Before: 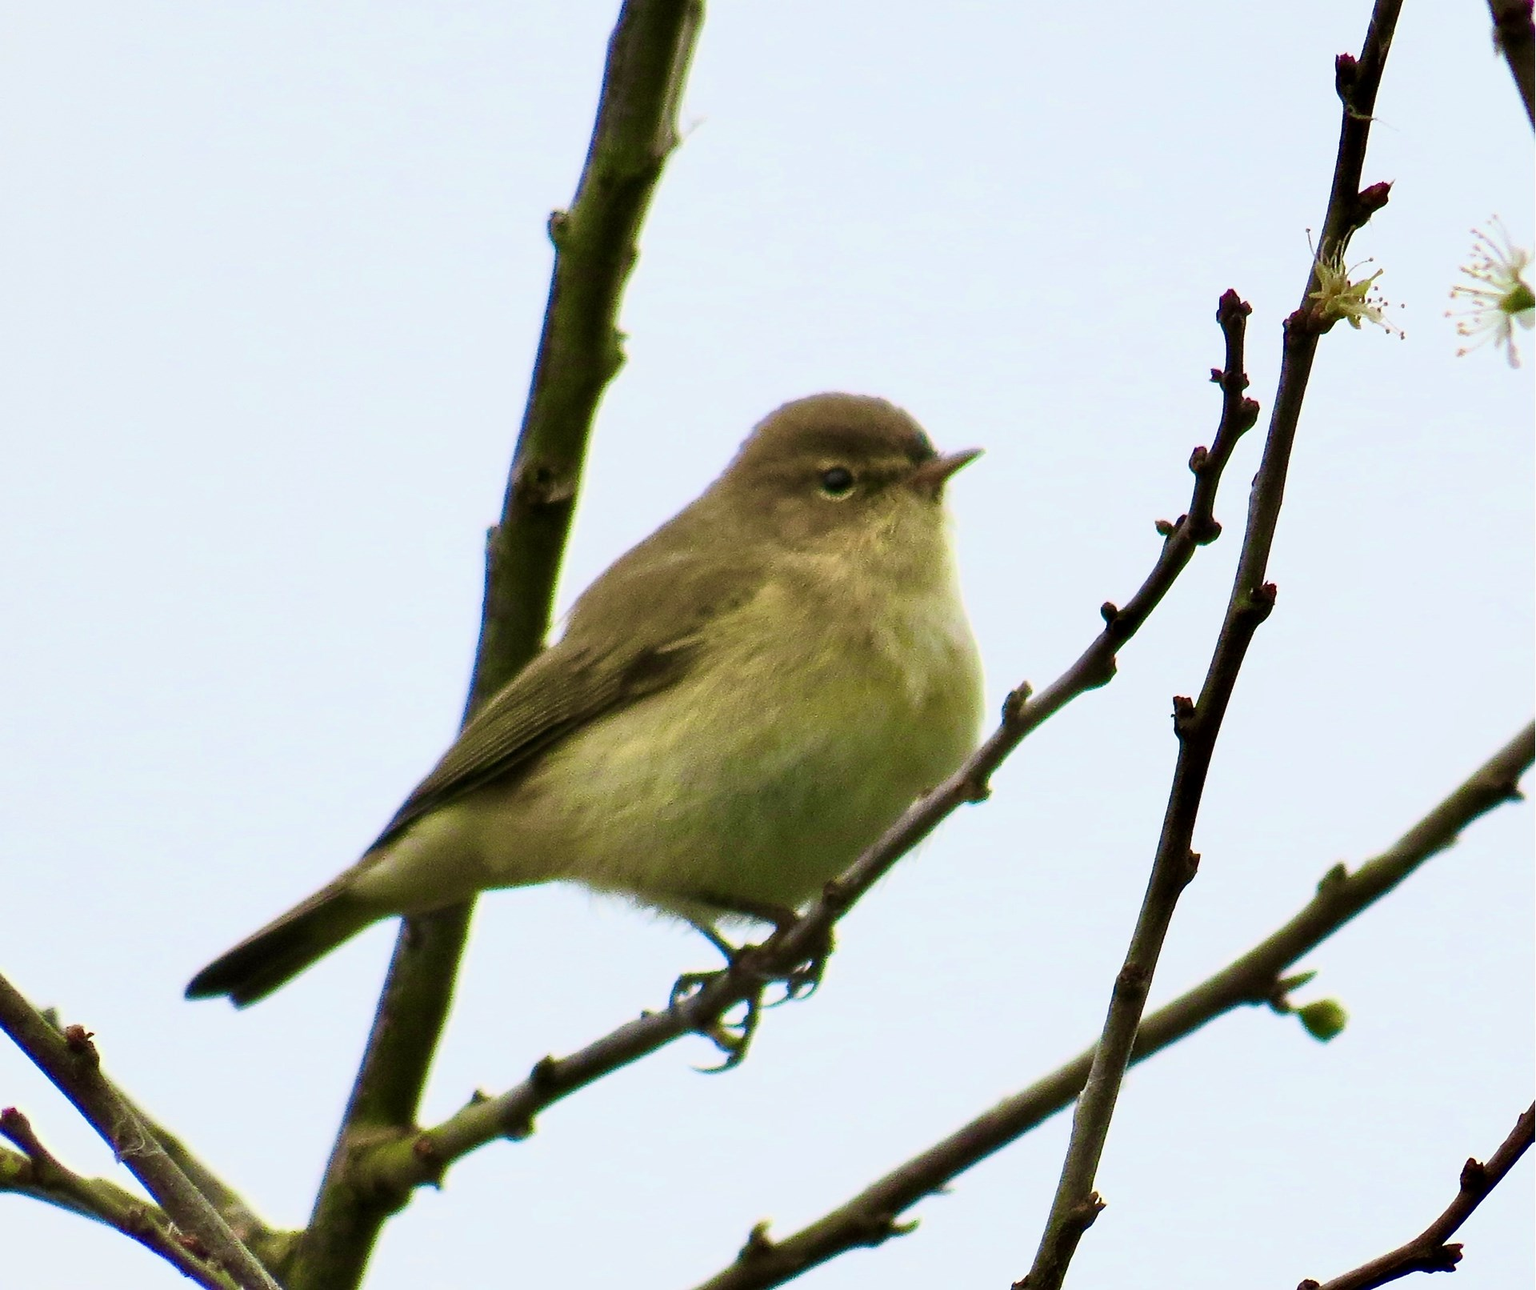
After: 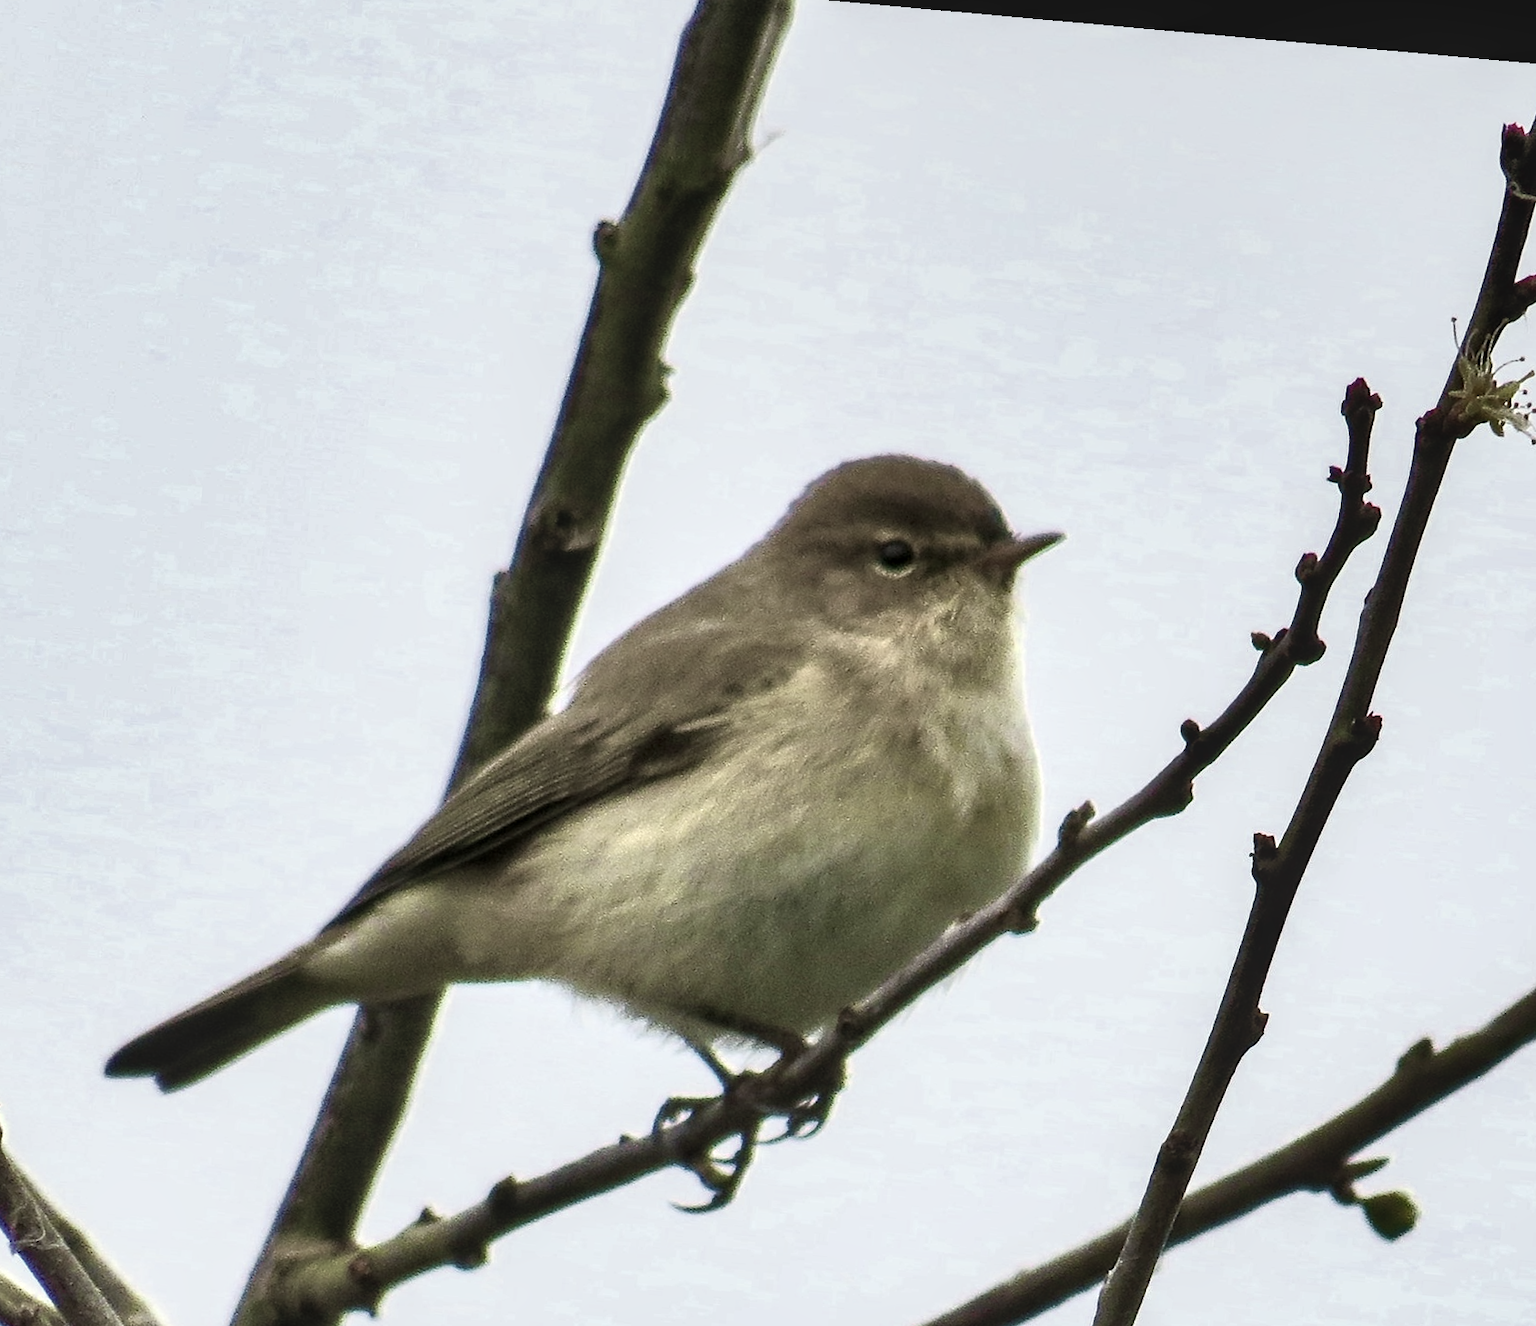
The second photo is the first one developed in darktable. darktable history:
local contrast: on, module defaults
crop and rotate: left 7.196%, top 4.574%, right 10.605%, bottom 13.178%
rotate and perspective: rotation 5.12°, automatic cropping off
shadows and highlights: radius 171.16, shadows 27, white point adjustment 3.13, highlights -67.95, soften with gaussian
color zones: curves: ch0 [(0, 0.6) (0.129, 0.585) (0.193, 0.596) (0.429, 0.5) (0.571, 0.5) (0.714, 0.5) (0.857, 0.5) (1, 0.6)]; ch1 [(0, 0.453) (0.112, 0.245) (0.213, 0.252) (0.429, 0.233) (0.571, 0.231) (0.683, 0.242) (0.857, 0.296) (1, 0.453)]
